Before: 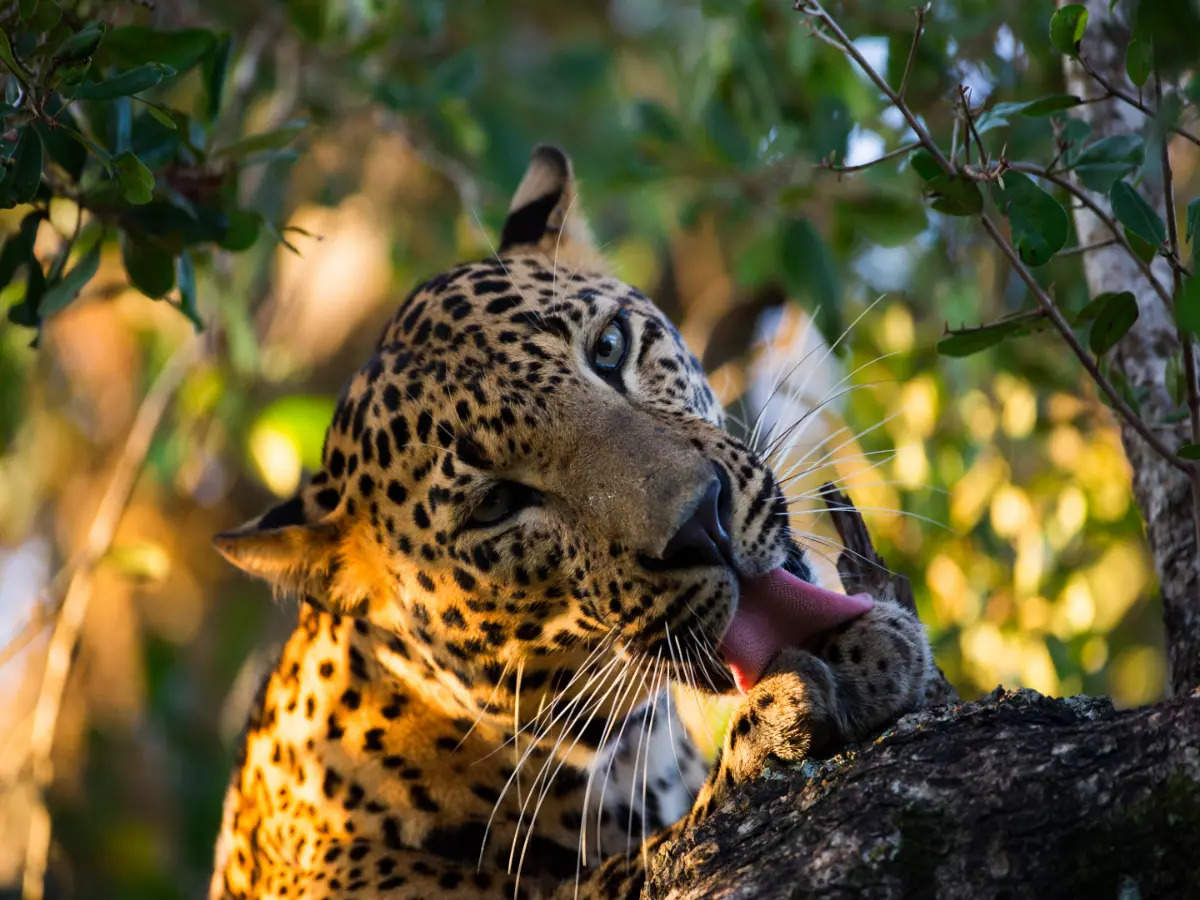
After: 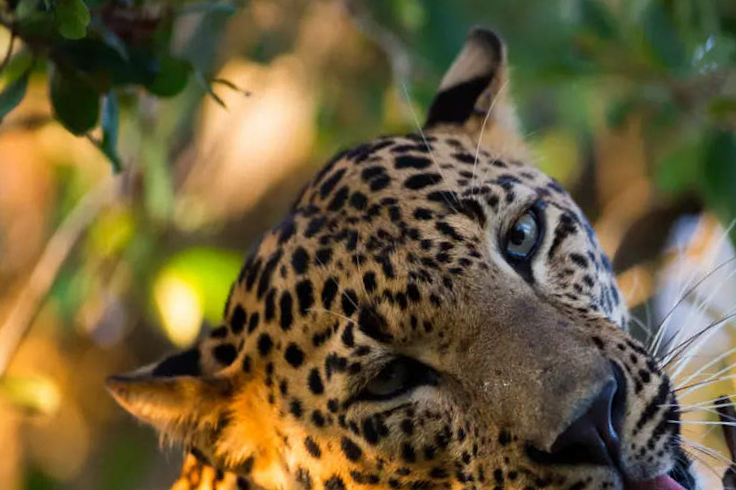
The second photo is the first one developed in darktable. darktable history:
exposure: compensate exposure bias true, compensate highlight preservation false
crop and rotate: angle -6.73°, left 2.075%, top 6.995%, right 27.396%, bottom 30.357%
